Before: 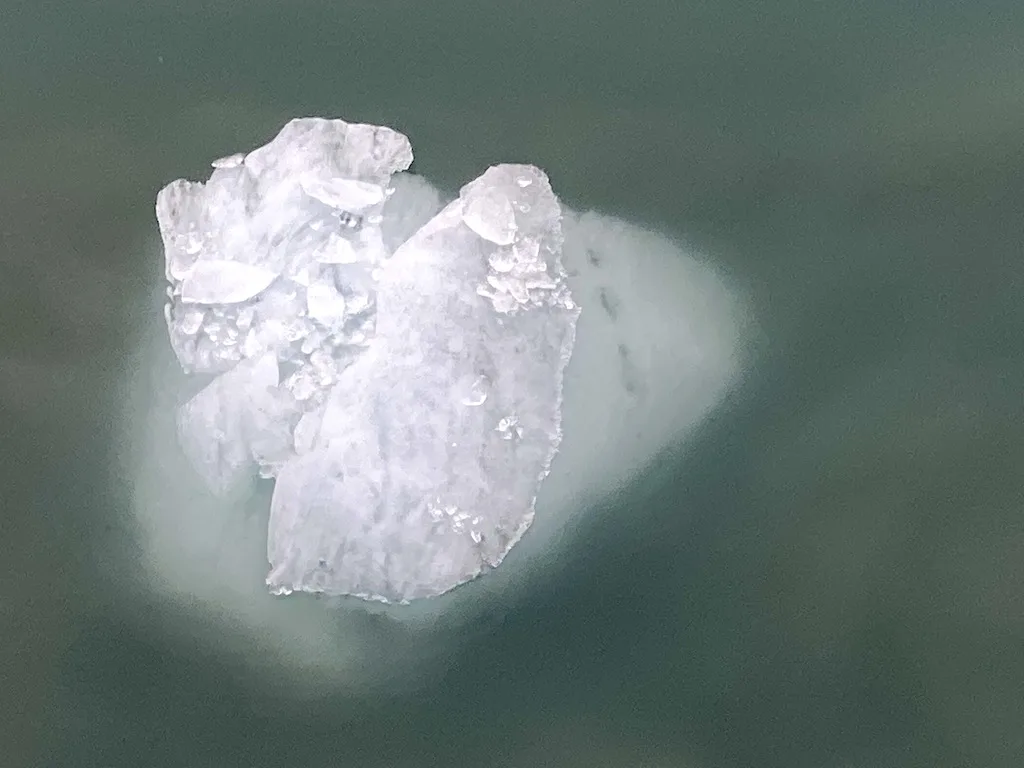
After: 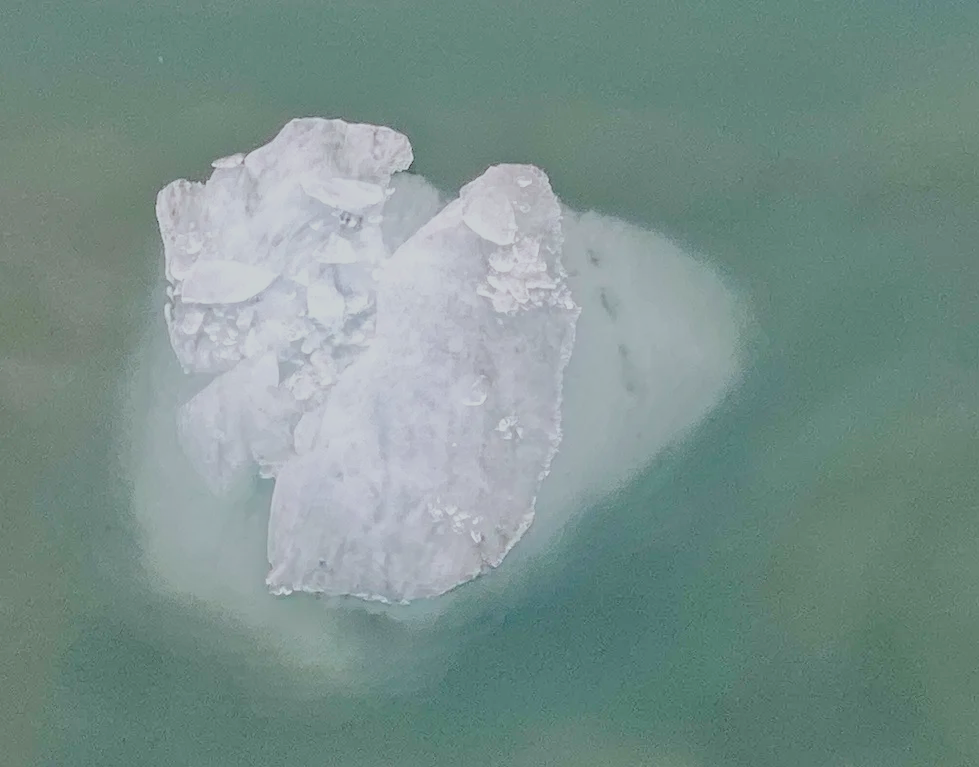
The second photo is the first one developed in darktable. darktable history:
tone equalizer: -7 EV 0.159 EV, -6 EV 0.591 EV, -5 EV 1.16 EV, -4 EV 1.33 EV, -3 EV 1.16 EV, -2 EV 0.6 EV, -1 EV 0.149 EV
color correction: highlights a* -2.79, highlights b* -2.65, shadows a* 2.16, shadows b* 2.67
local contrast: highlights 71%, shadows 21%, midtone range 0.191
crop: right 4.383%, bottom 0.047%
filmic rgb: black relative exposure -7.47 EV, white relative exposure 4.82 EV, hardness 3.39, contrast in shadows safe
